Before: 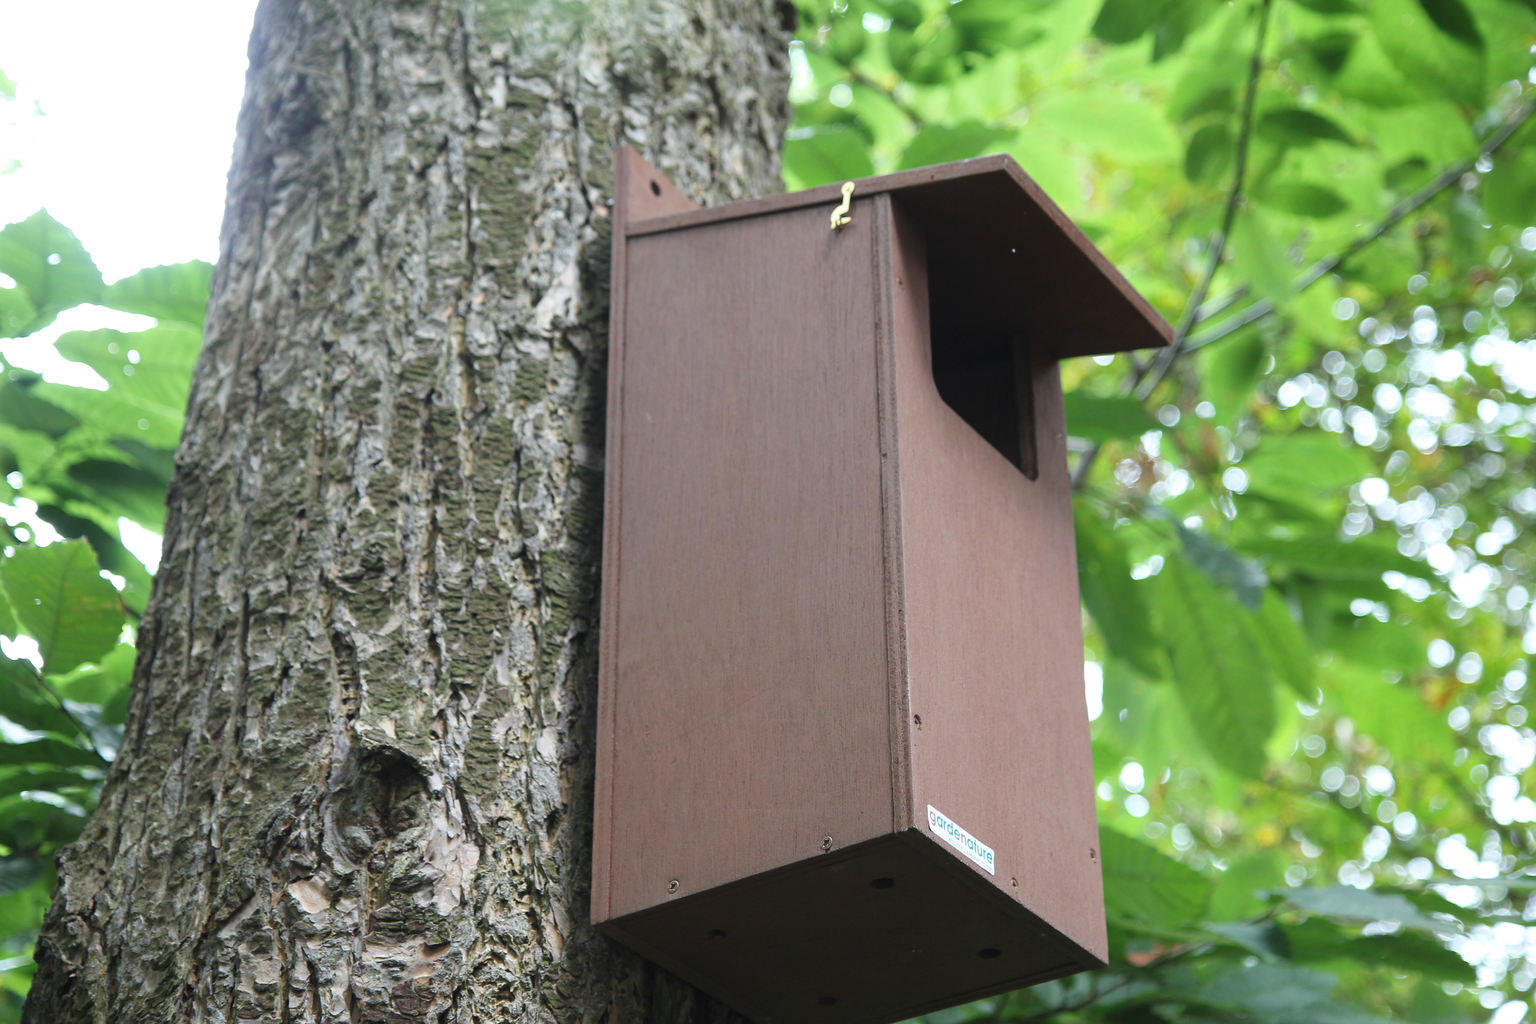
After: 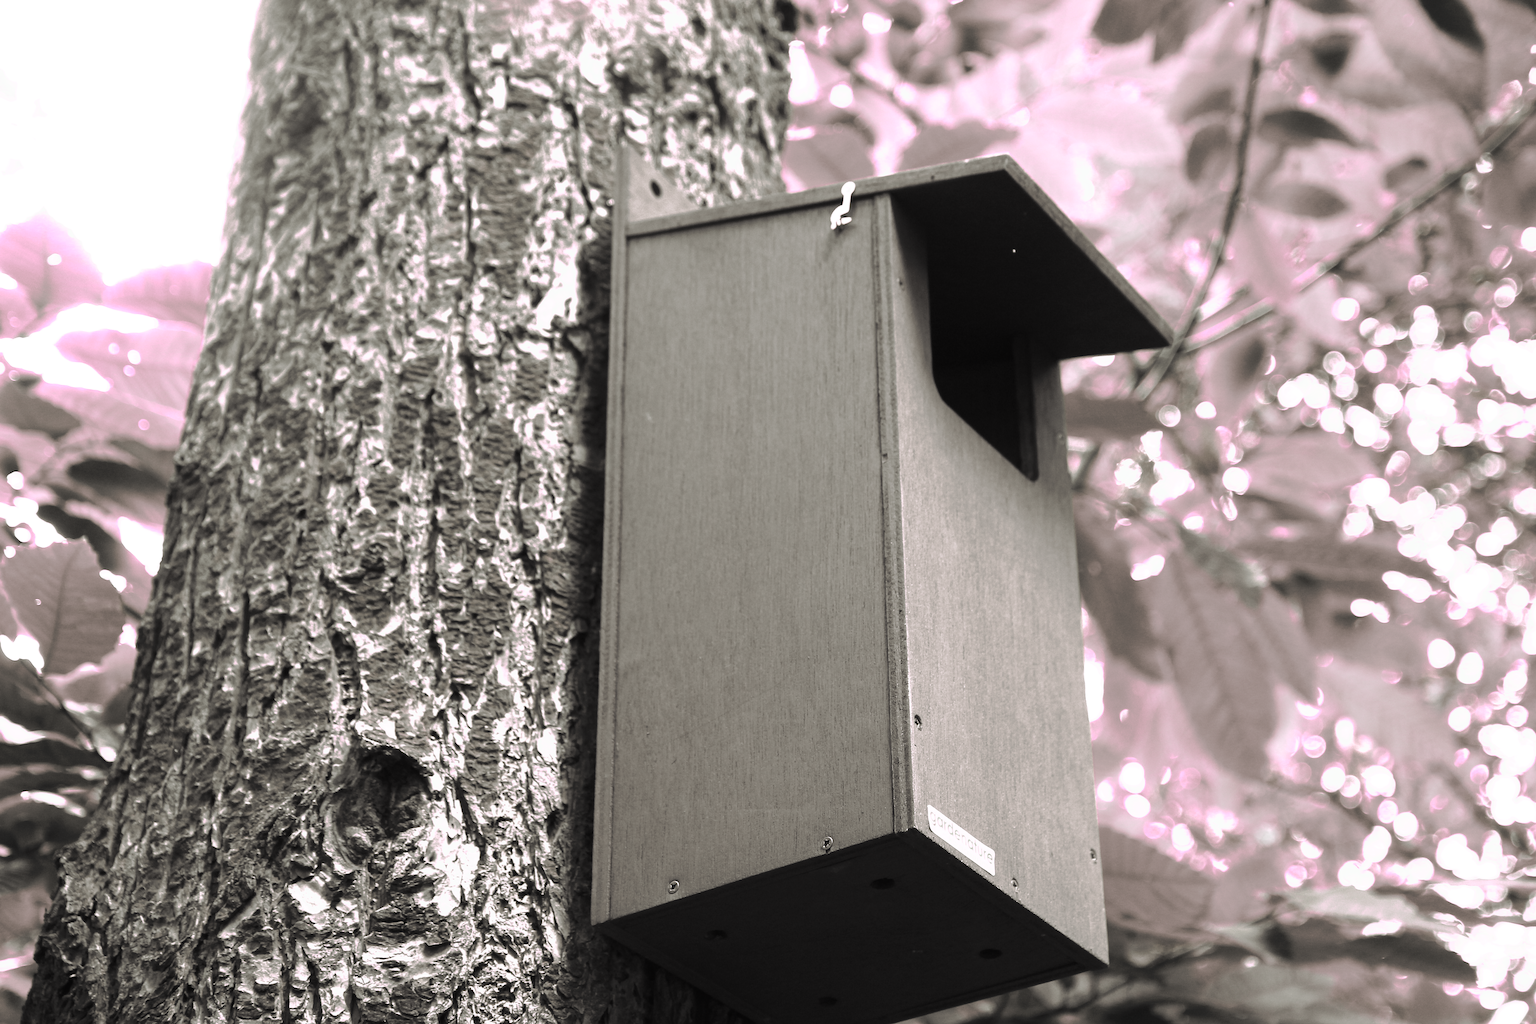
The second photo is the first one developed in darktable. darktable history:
tone curve: curves: ch0 [(0, 0) (0.003, 0.008) (0.011, 0.011) (0.025, 0.013) (0.044, 0.022) (0.069, 0.038) (0.1, 0.061) (0.136, 0.096) (0.177, 0.135) (0.224, 0.176) (0.277, 0.246) (0.335, 0.323) (0.399, 0.407) (0.468, 0.511) (0.543, 0.612) (0.623, 0.711) (0.709, 0.855) (0.801, 0.988) (0.898, 0.985) (1, 1)], preserve colors none
color look up table: target L [98.26, 73.28, 83.87, 77.74, 95.64, 70.88, 69.94, 66.32, 54.03, 53.98, 54.04, 44.83, 29.7, 200.2, 100.73, 95.11, 69.81, 69.18, 58.64, 50.9, 50.21, 50.26, 50.82, 37.13, 32.34, 19.28, 98.29, 76.6, 69.96, 64.75, 65.53, 63.98, 51.91, 52.41, 49.15, 50.9, 37.86, 28.29, 35.69, 8.261, 1.645, 83.56, 100.15, 76.77, 74.55, 65.49, 60.38, 44.63, 26.09], target a [6.437, 0.239, 38.46, 0.367, 6.745, 0.408, 0.348, 1.044, 2.62, 2.455, 2.714, 1.25, 0.629, 0, 0, 3.447, 0.605, 0.289, 2.022, 2.496, 1.924, 2.084, 2.167, 0.944, 0.887, 0.213, 6.541, 0.452, 0.485, 1.089, 1.057, 1.047, 2.676, 2.579, 1.77, 2.496, 1.545, 0.408, 1.079, 0.553, -0.077, 38.17, 0.467, 0.221, 0.311, 0.896, 1.265, 1.636, 0.352], target b [-3.027, 0.658, -18.26, -0.278, -3.811, 0.702, 0.966, 1.981, 5.554, 4.959, 5.059, 2.915, 1.941, 0, 0, -2.429, 0.775, 1.292, 5.045, 4.442, 3.762, 4.628, 4.664, 2.504, 2.785, 0.609, -3.487, 0.161, 0.45, 2.36, 2.331, 2.469, 5.622, 5.207, 4.491, 4.442, 2.324, 2.037, 2.878, 0.184, 0.946, -14.91, -0.353, 0.074, 0.428, 1.896, 4.712, 2.659, 1.785], num patches 49
